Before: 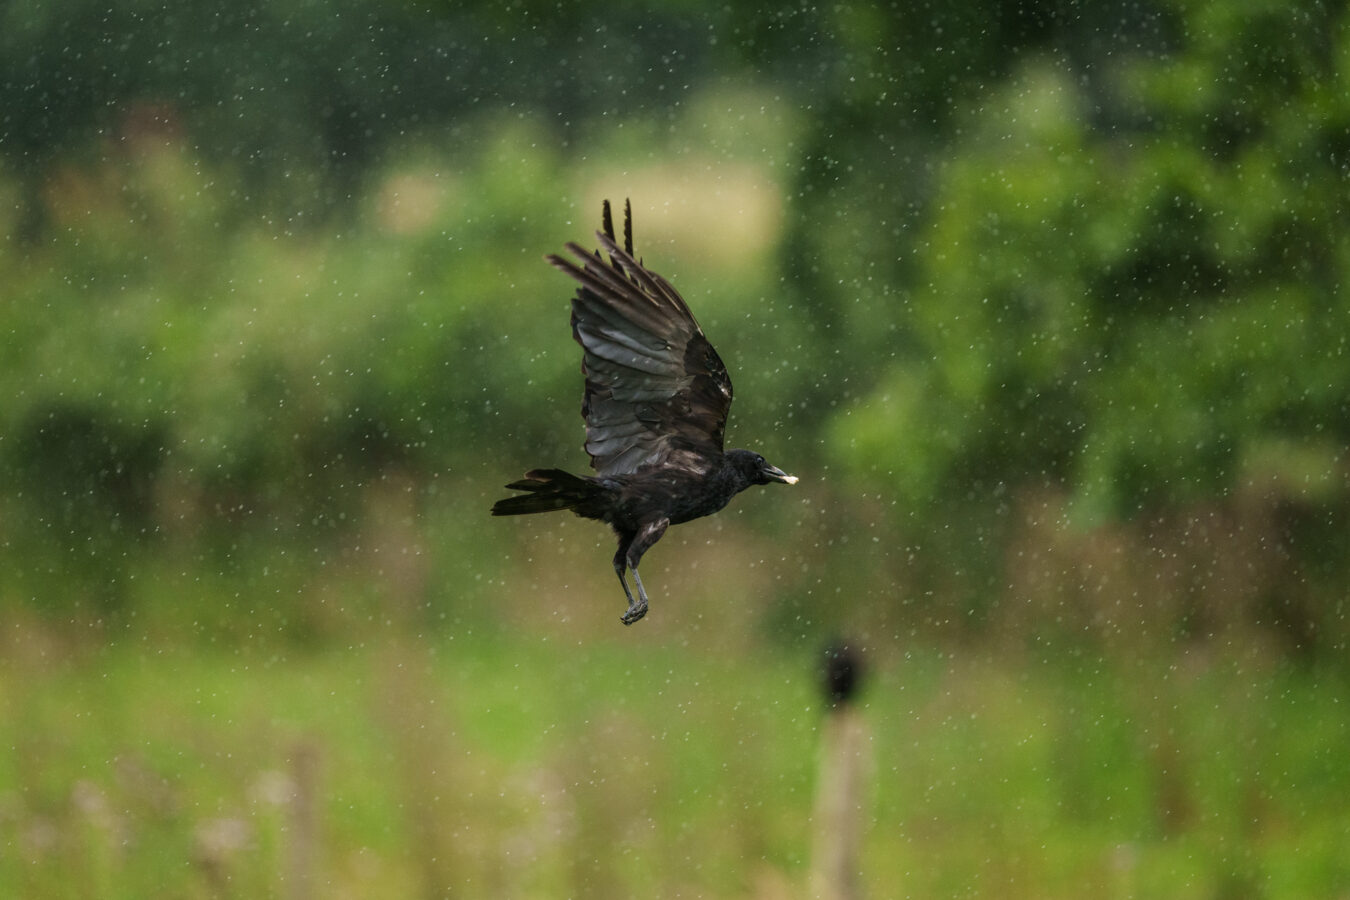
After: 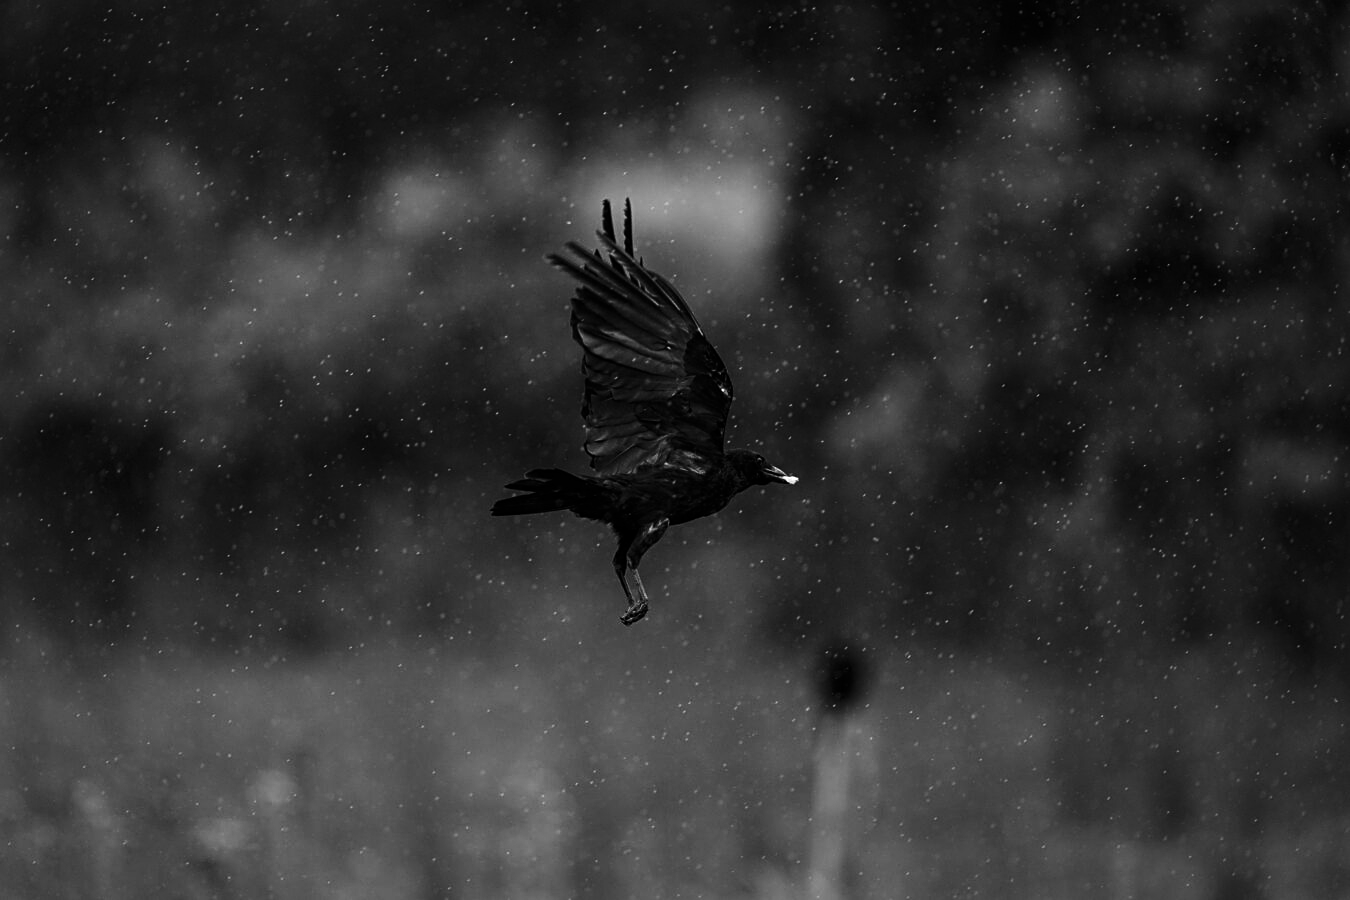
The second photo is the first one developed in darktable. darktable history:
color calibration: output gray [0.22, 0.42, 0.37, 0], gray › normalize channels true, illuminant same as pipeline (D50), adaptation XYZ, x 0.346, y 0.359, gamut compression 0
sharpen: on, module defaults
contrast brightness saturation: contrast 0.19, brightness -0.24, saturation 0.11
rotate and perspective: automatic cropping off
